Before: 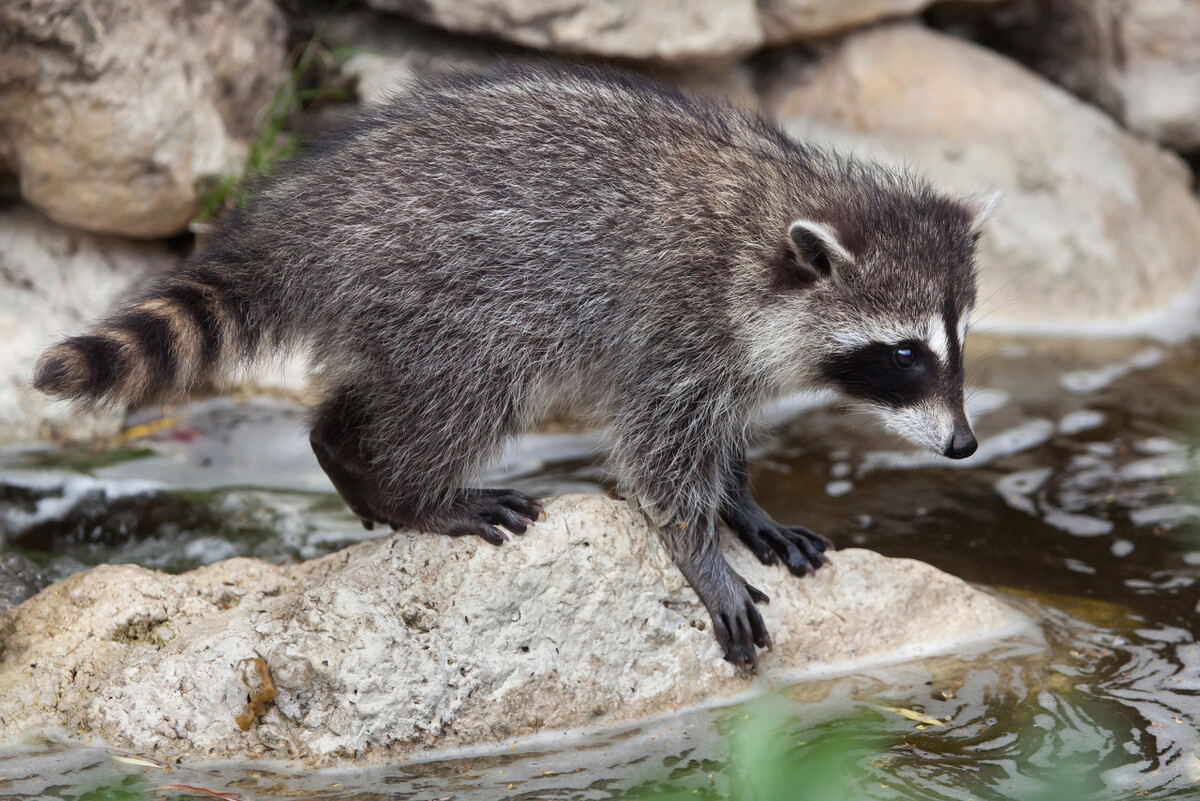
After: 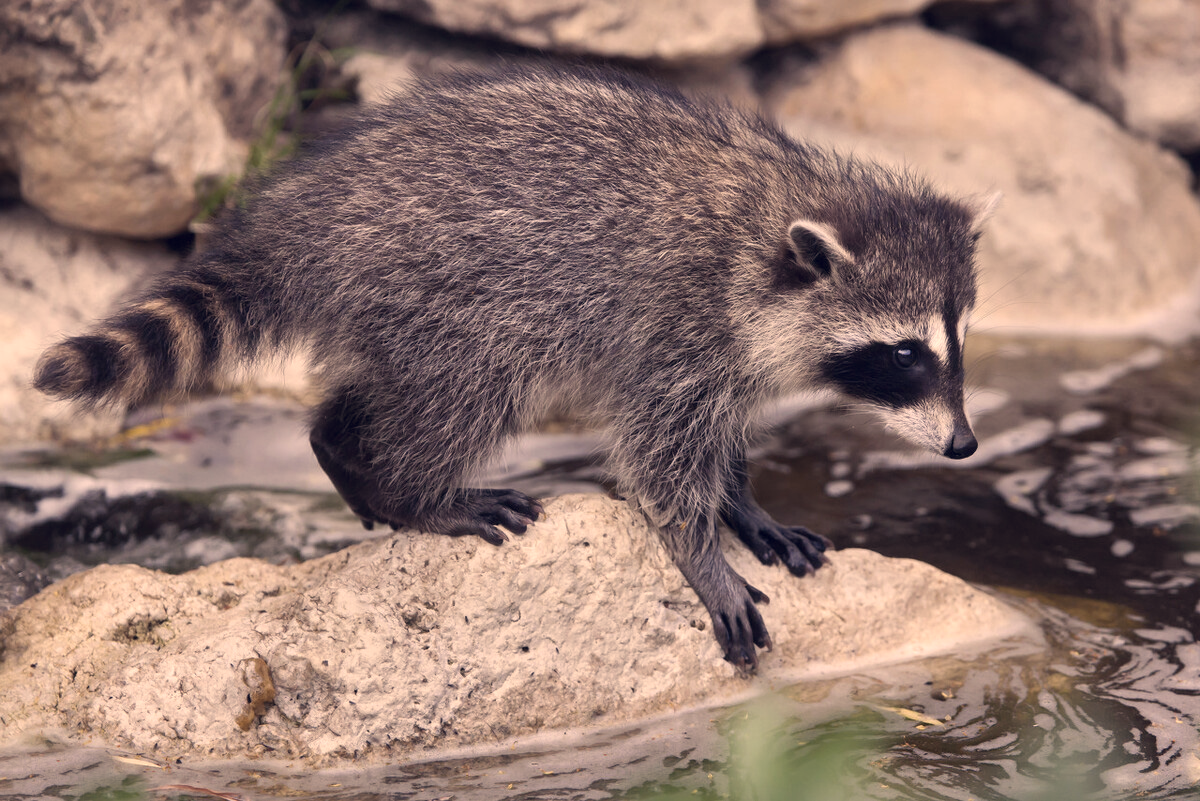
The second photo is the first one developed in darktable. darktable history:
color correction: highlights a* 20.08, highlights b* 27.79, shadows a* 3.3, shadows b* -16.95, saturation 0.717
